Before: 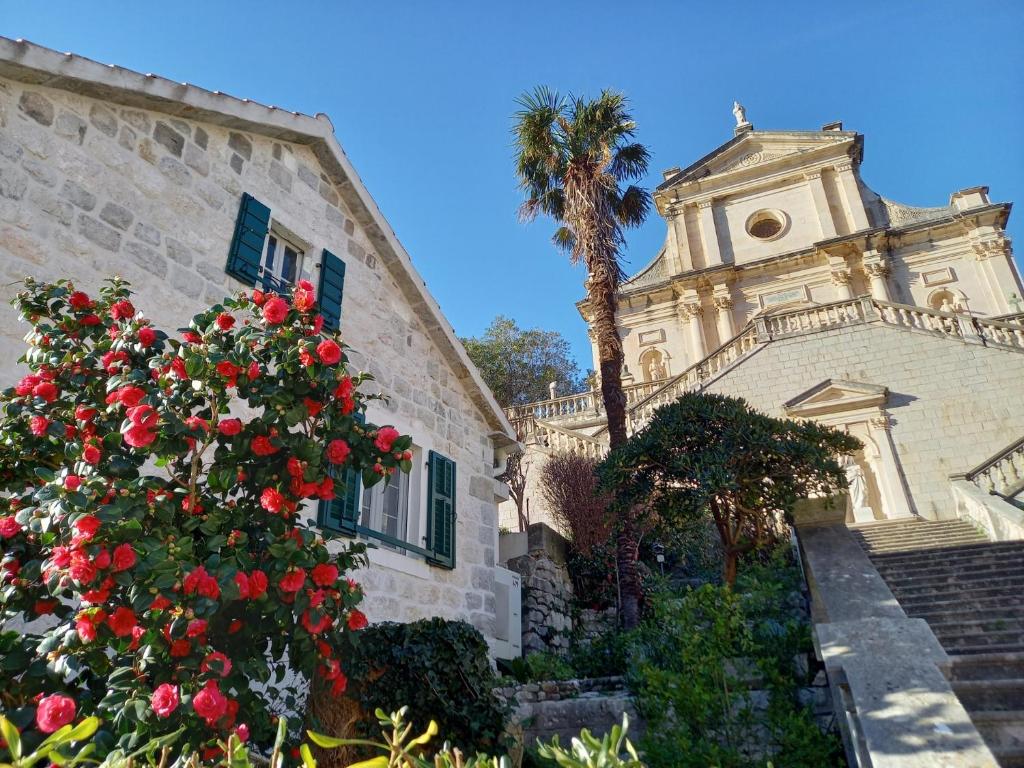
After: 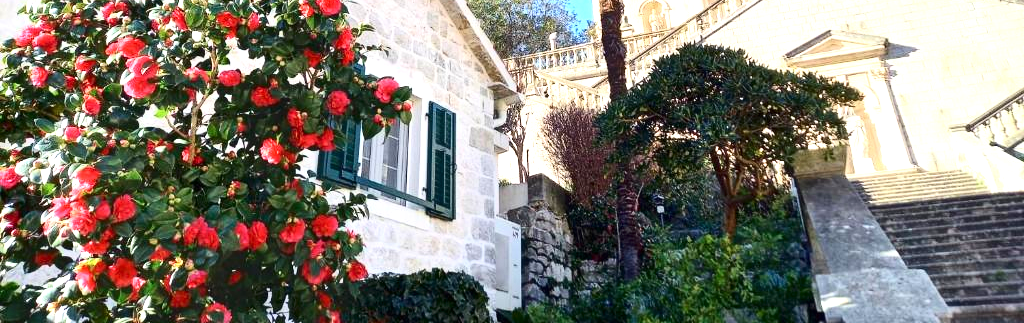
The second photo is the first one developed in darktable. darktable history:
exposure: black level correction 0, exposure 1.2 EV, compensate highlight preservation false
crop: top 45.53%, bottom 12.287%
contrast brightness saturation: contrast 0.217
